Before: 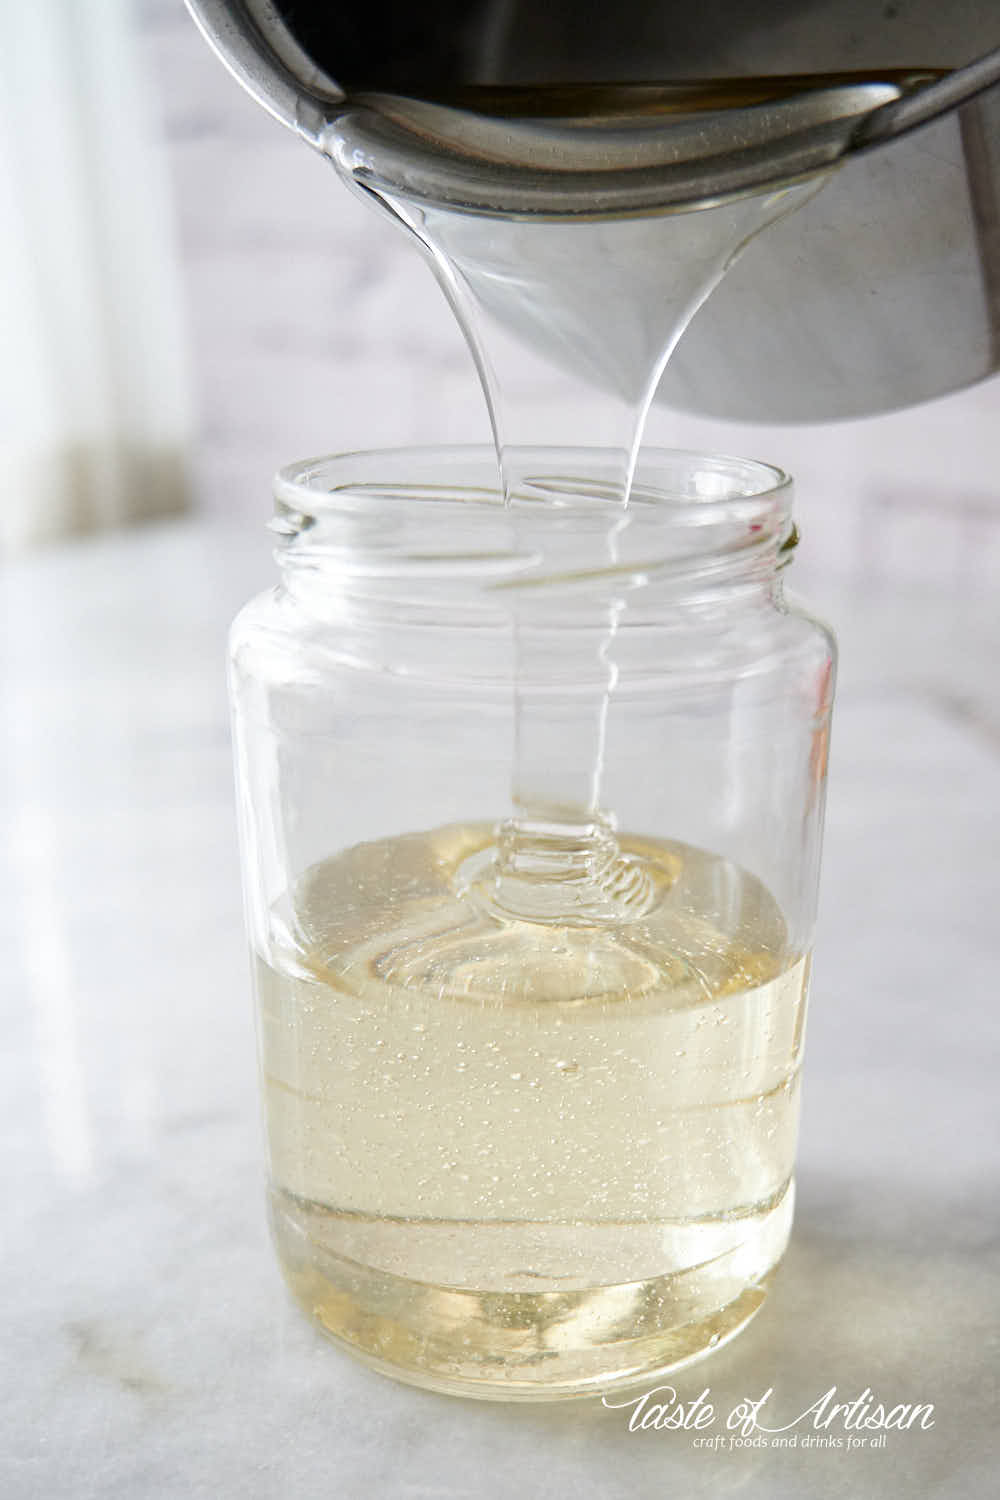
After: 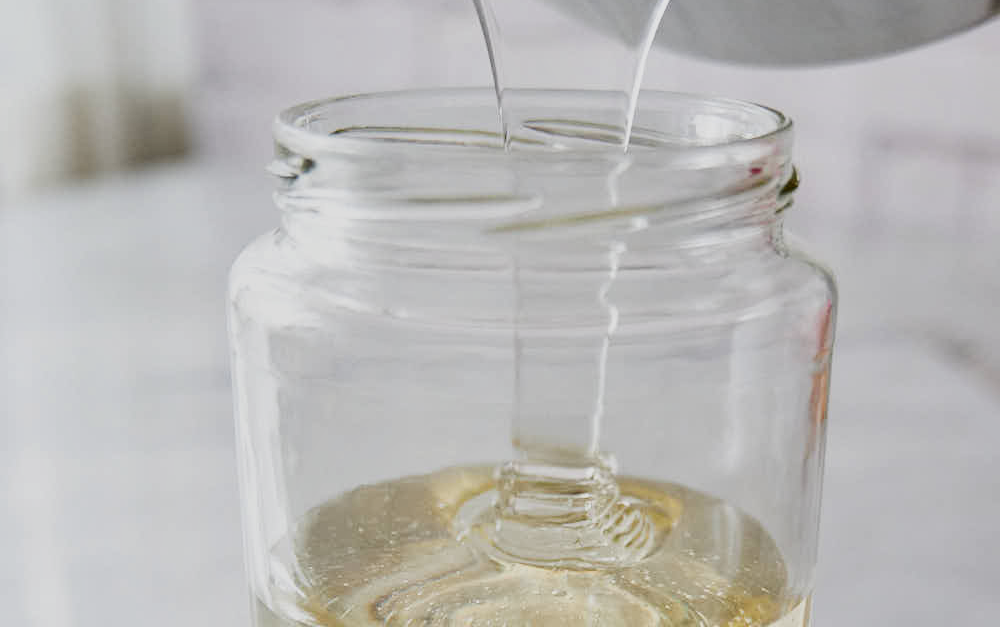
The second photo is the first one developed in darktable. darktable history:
filmic rgb: black relative exposure -5 EV, white relative exposure 3.5 EV, hardness 3.19, contrast 1.2, highlights saturation mix -30%
crop and rotate: top 23.84%, bottom 34.294%
shadows and highlights: soften with gaussian
